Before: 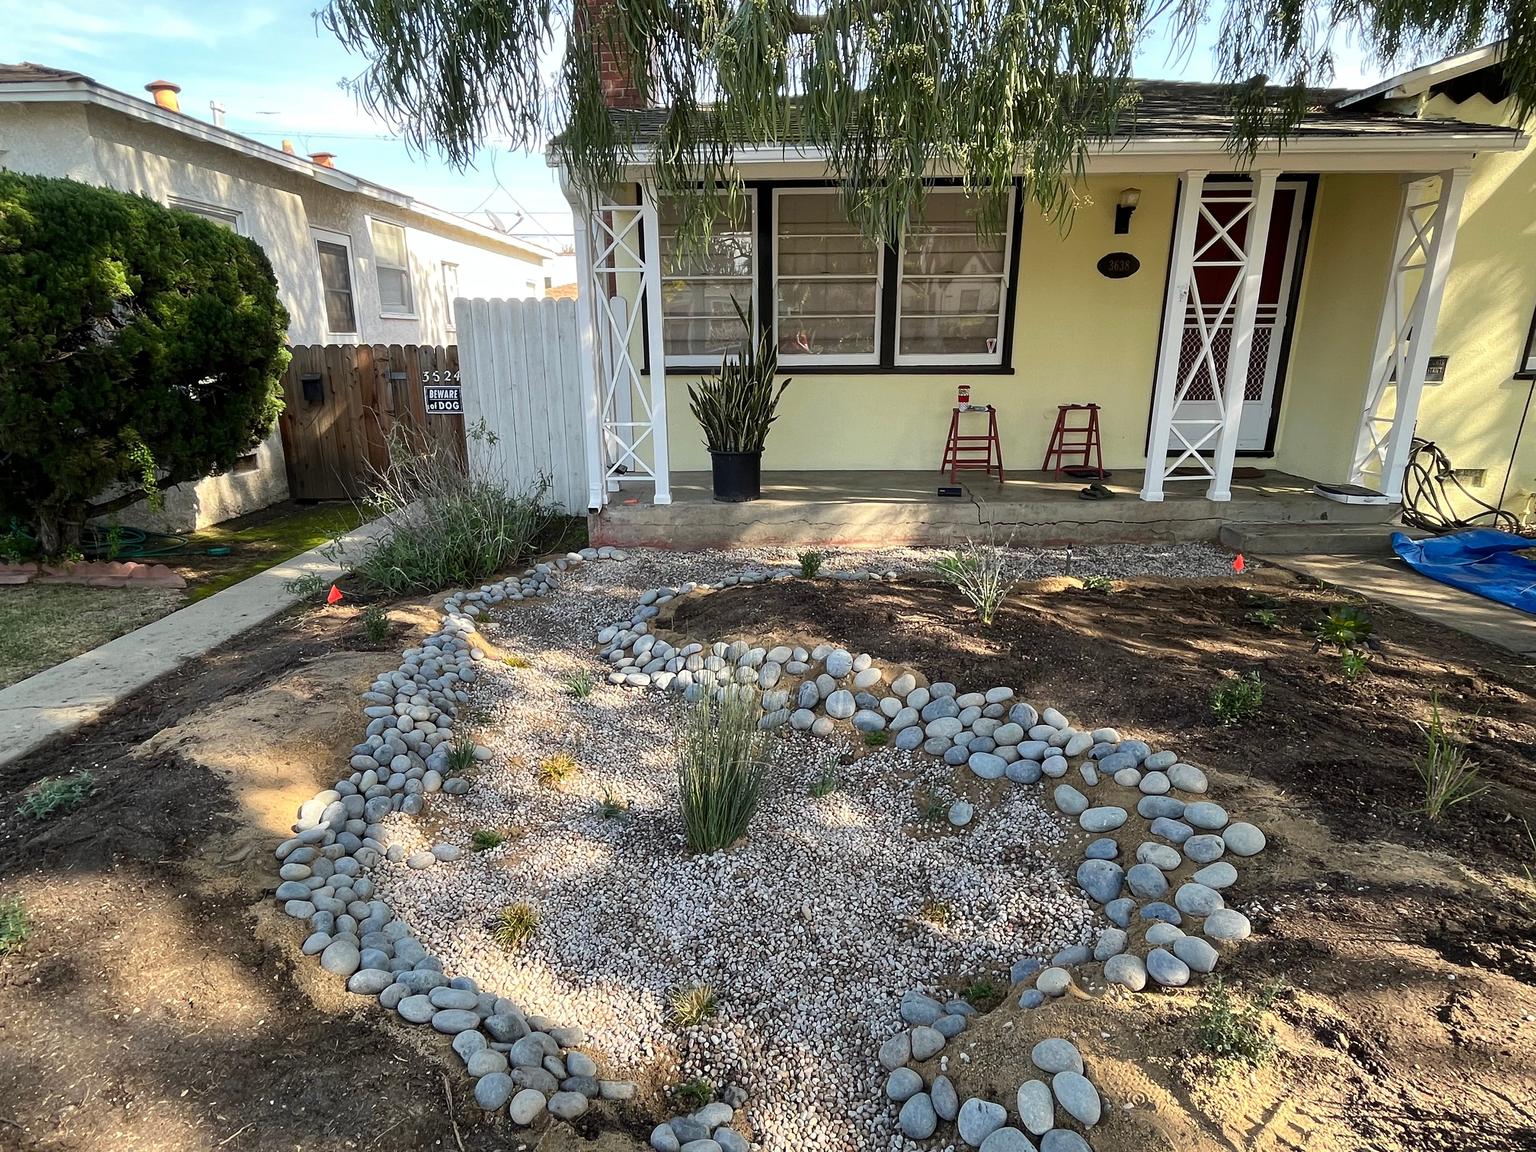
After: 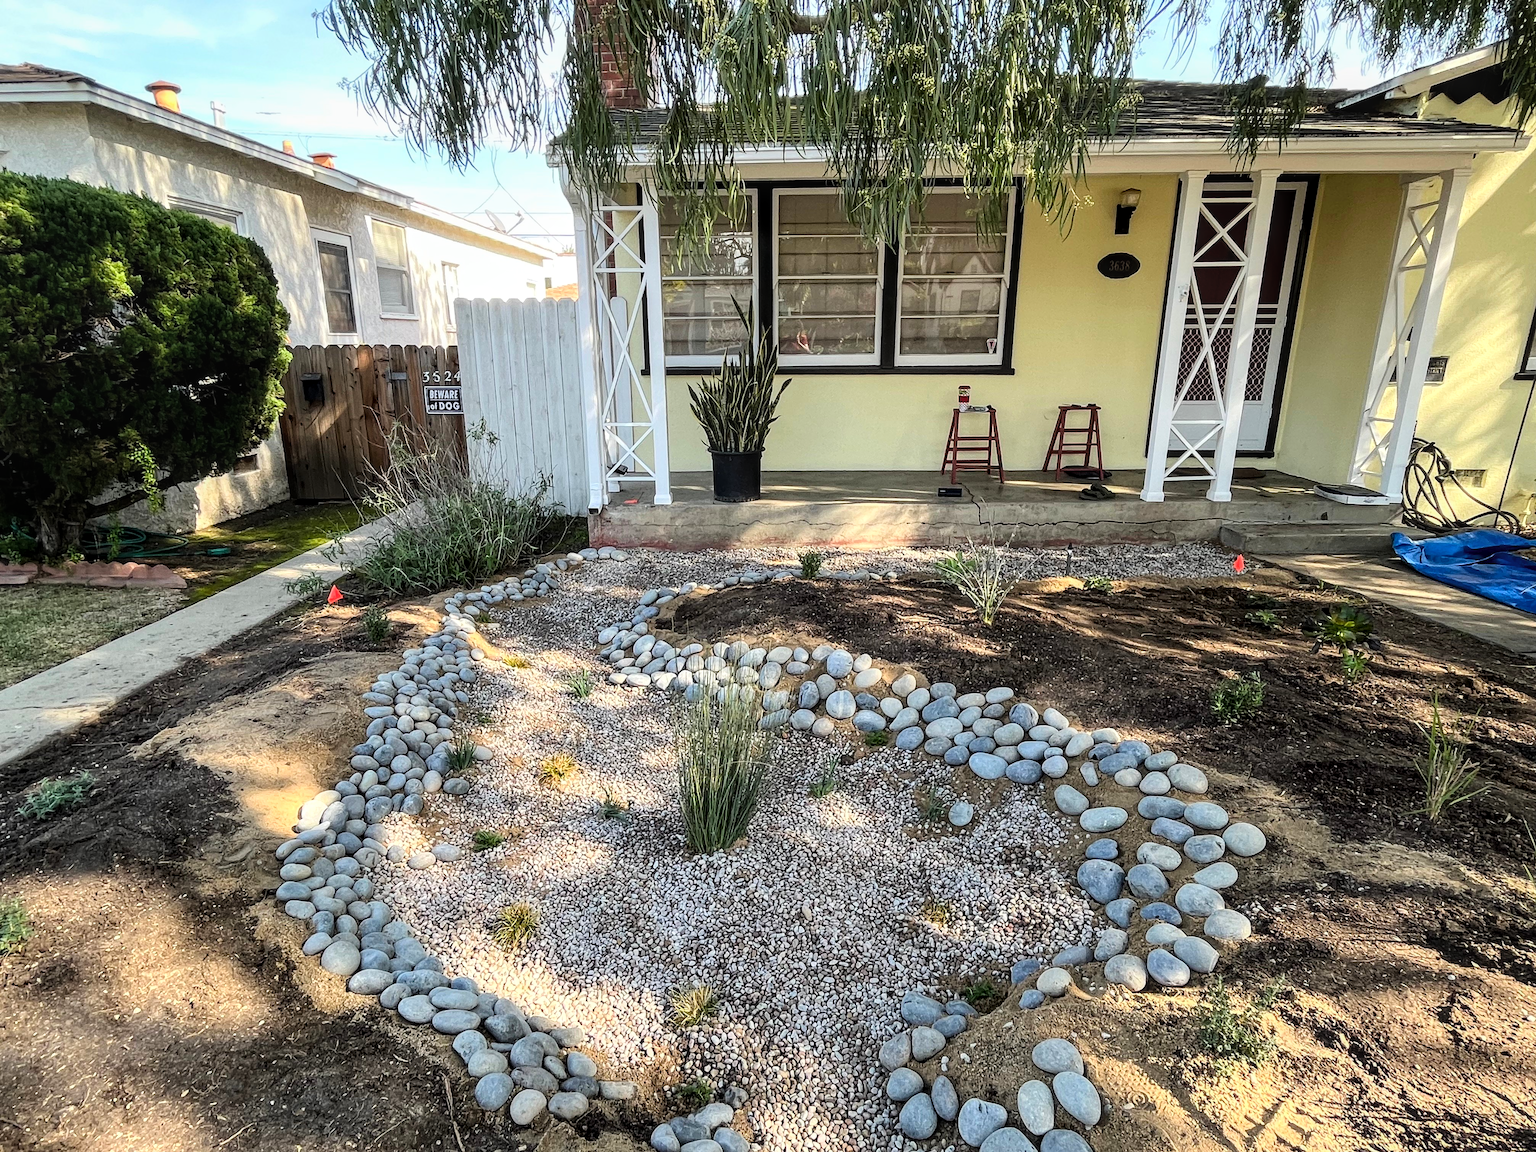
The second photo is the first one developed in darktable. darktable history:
local contrast: on, module defaults
tone curve: curves: ch0 [(0, 0) (0.004, 0.001) (0.133, 0.112) (0.325, 0.362) (0.832, 0.893) (1, 1)], color space Lab, linked channels, preserve colors none
